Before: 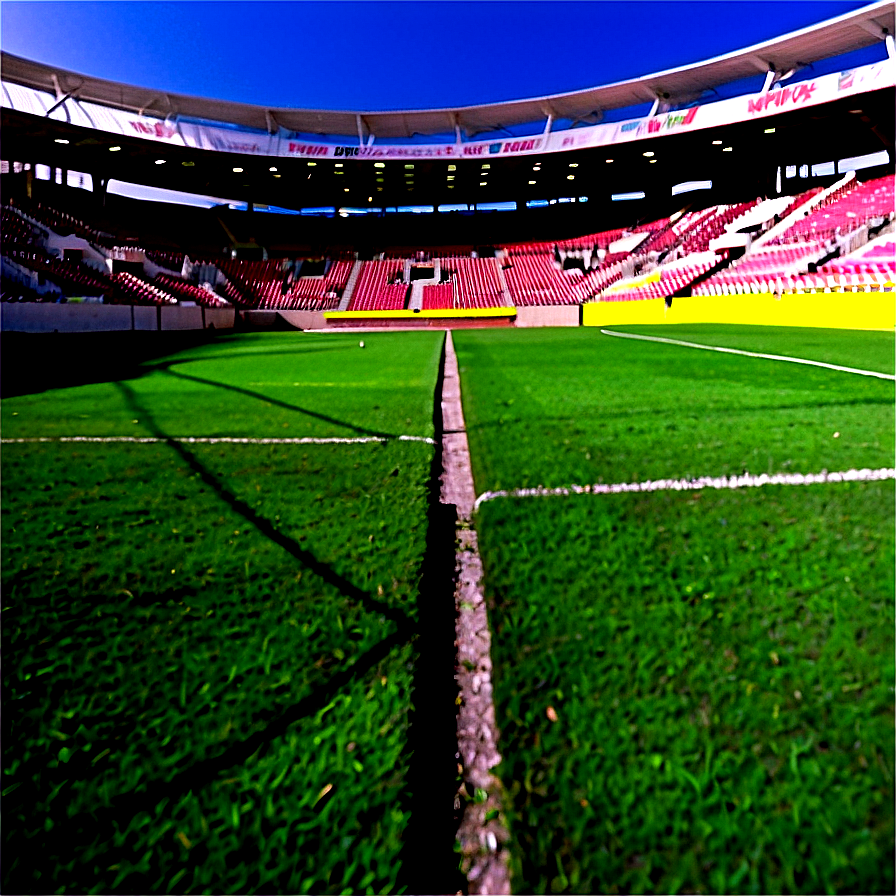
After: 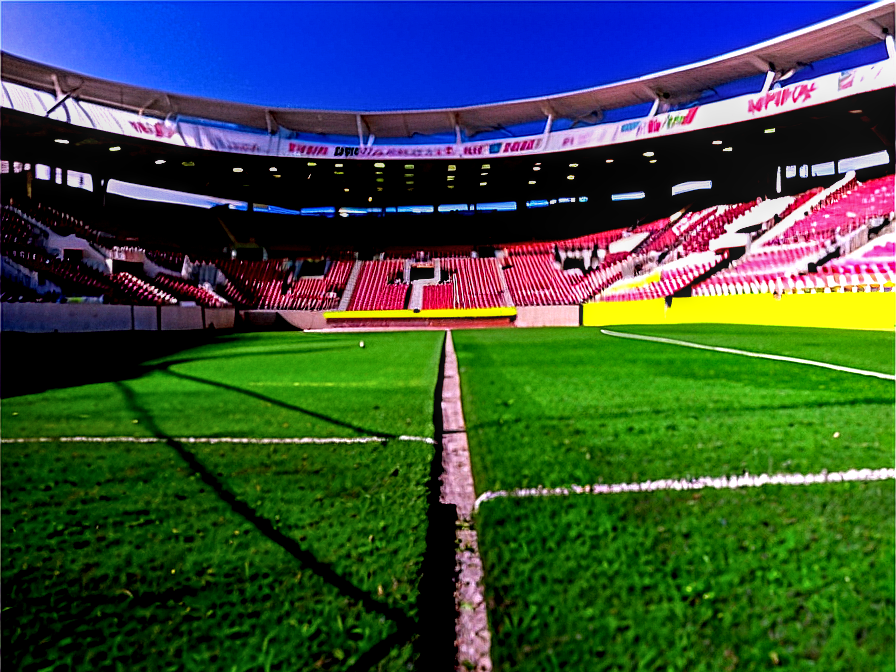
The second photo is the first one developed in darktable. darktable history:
crop: bottom 24.967%
local contrast: on, module defaults
